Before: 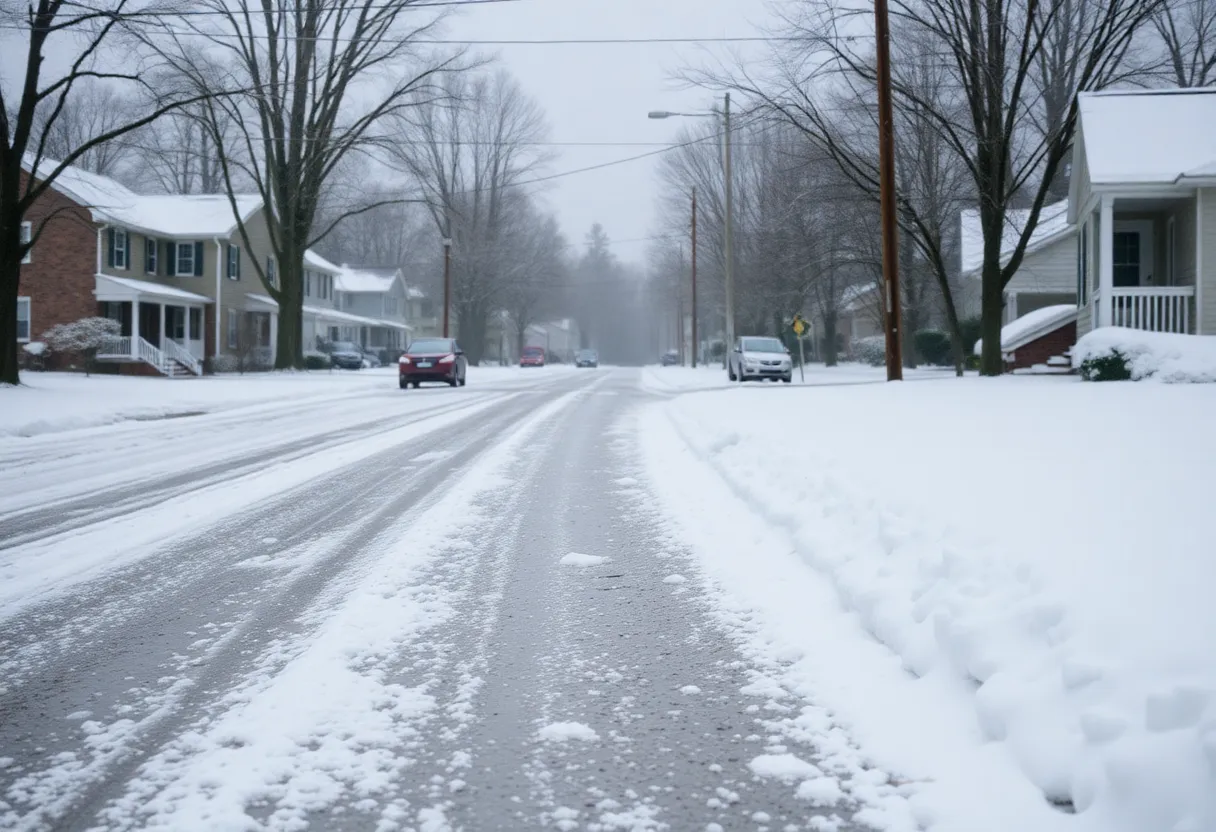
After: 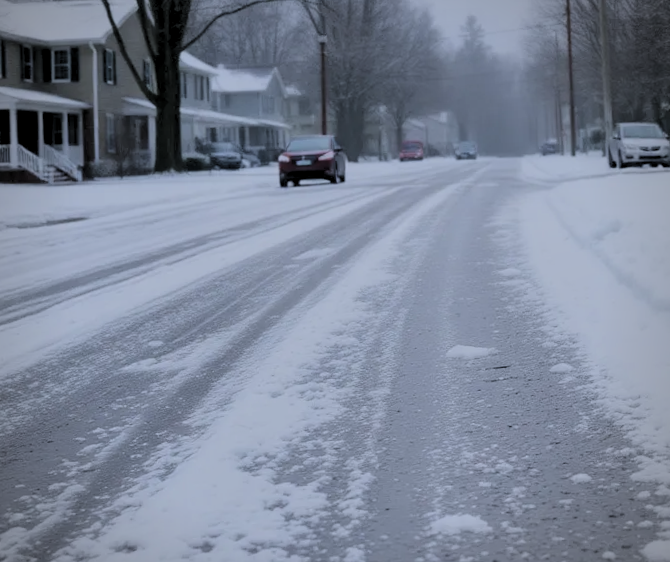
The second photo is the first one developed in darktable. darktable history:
crop: left 8.966%, top 23.852%, right 34.699%, bottom 4.703%
levels: levels [0.116, 0.574, 1]
rotate and perspective: rotation -2°, crop left 0.022, crop right 0.978, crop top 0.049, crop bottom 0.951
shadows and highlights: soften with gaussian
vignetting: fall-off radius 60.65%
filmic rgb: black relative exposure -7.65 EV, white relative exposure 4.56 EV, hardness 3.61, color science v6 (2022)
color calibration: illuminant as shot in camera, x 0.358, y 0.373, temperature 4628.91 K
